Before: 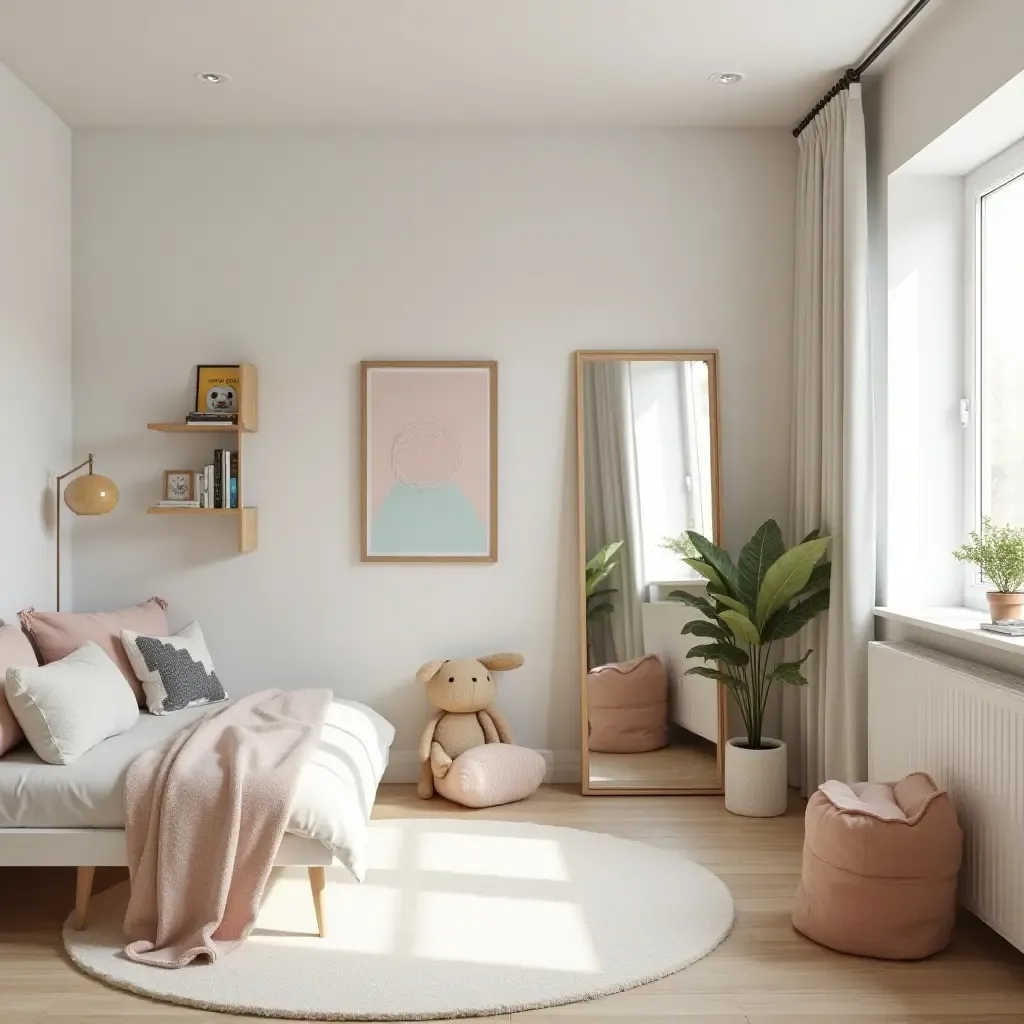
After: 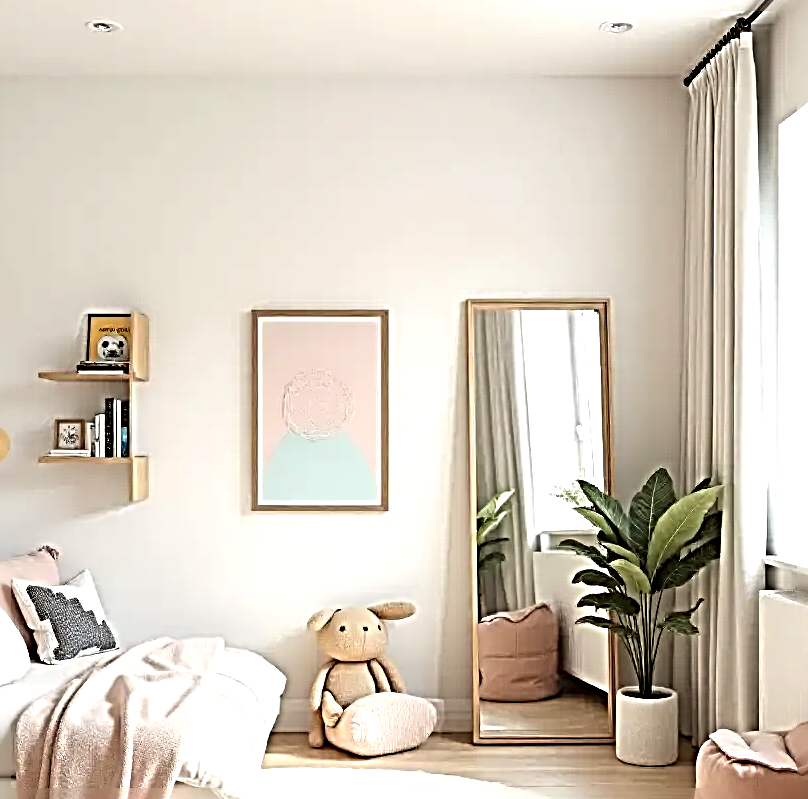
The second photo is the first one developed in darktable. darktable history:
tone equalizer: -8 EV -0.753 EV, -7 EV -0.698 EV, -6 EV -0.615 EV, -5 EV -0.361 EV, -3 EV 0.395 EV, -2 EV 0.6 EV, -1 EV 0.681 EV, +0 EV 0.737 EV
crop and rotate: left 10.648%, top 5.061%, right 10.413%, bottom 16.88%
sharpen: radius 4.002, amount 1.991
